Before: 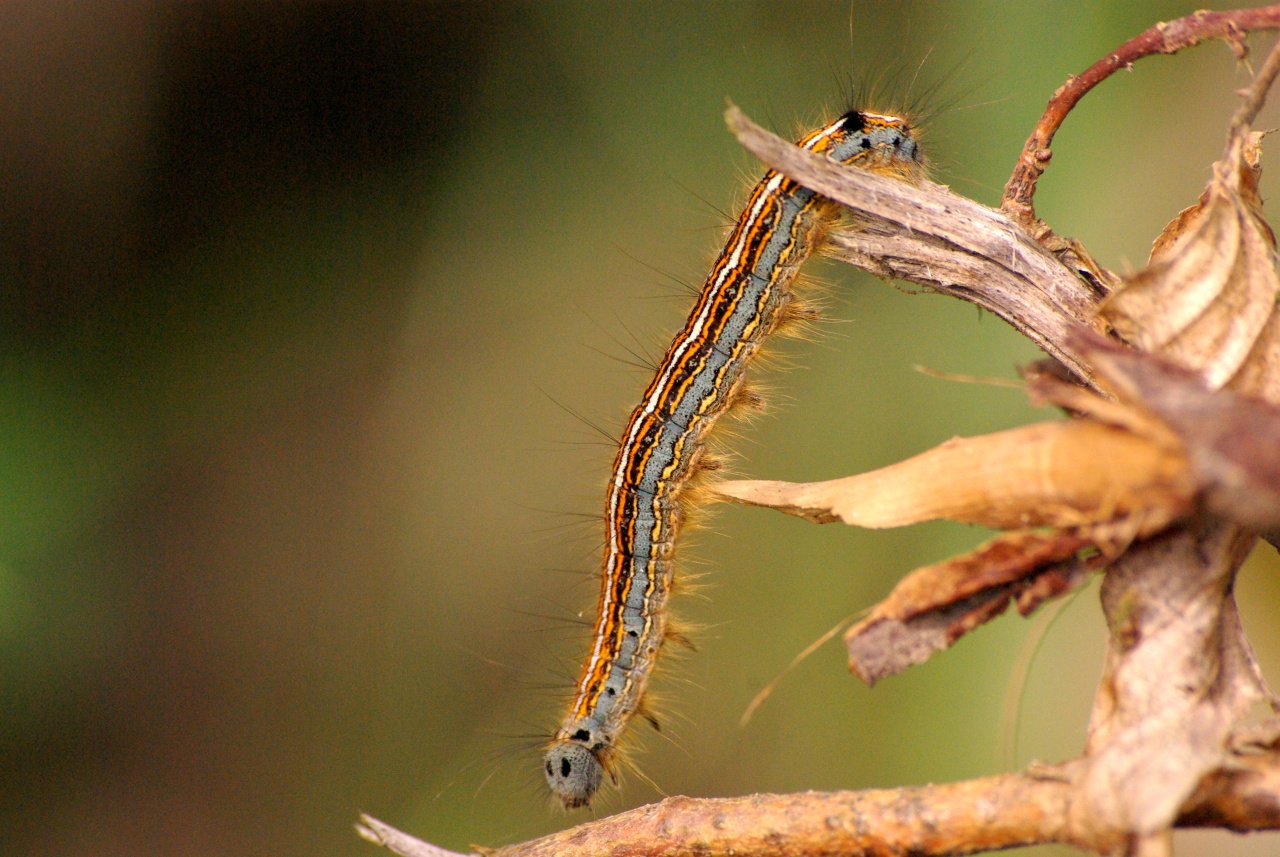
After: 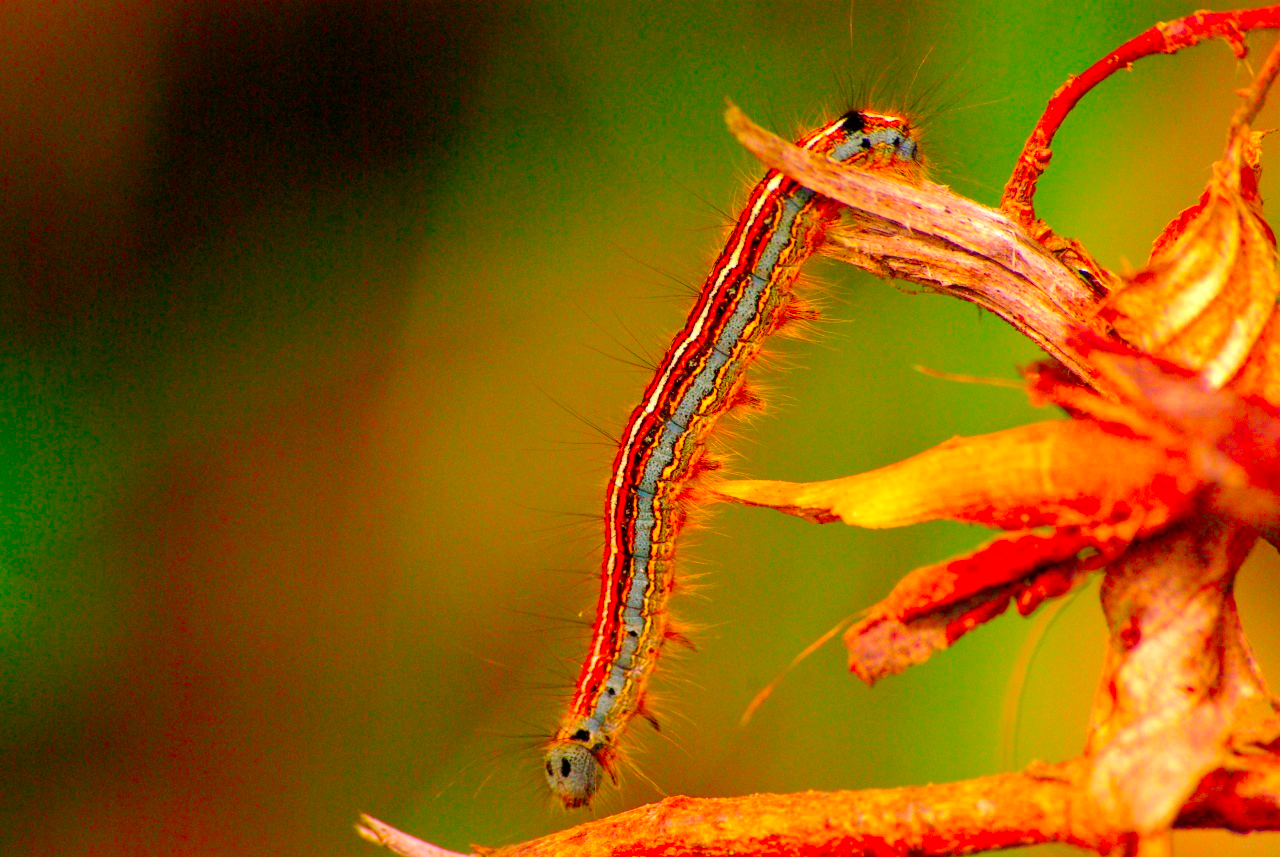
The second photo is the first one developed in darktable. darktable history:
color correction: highlights b* 0.046, saturation 3
